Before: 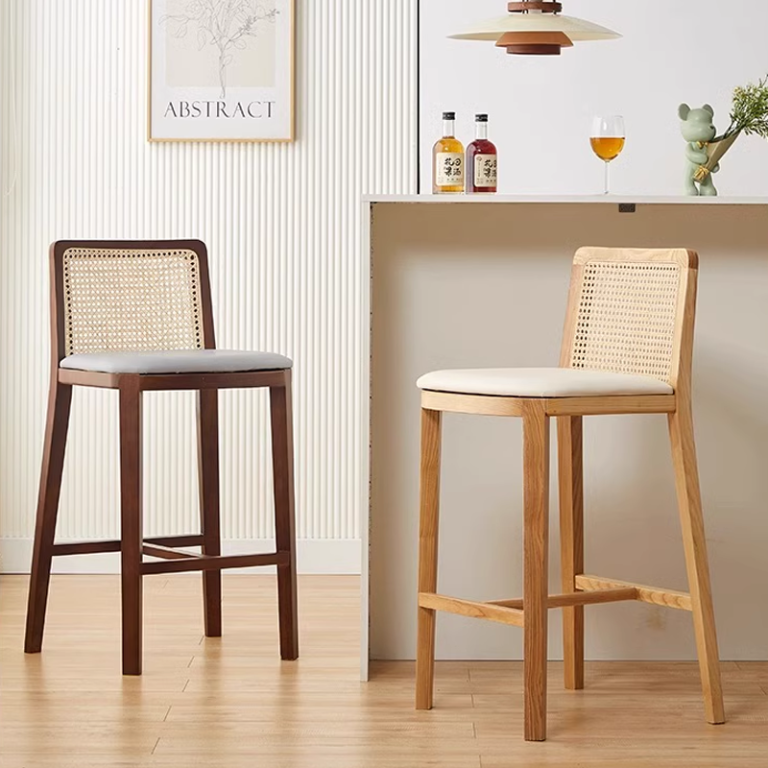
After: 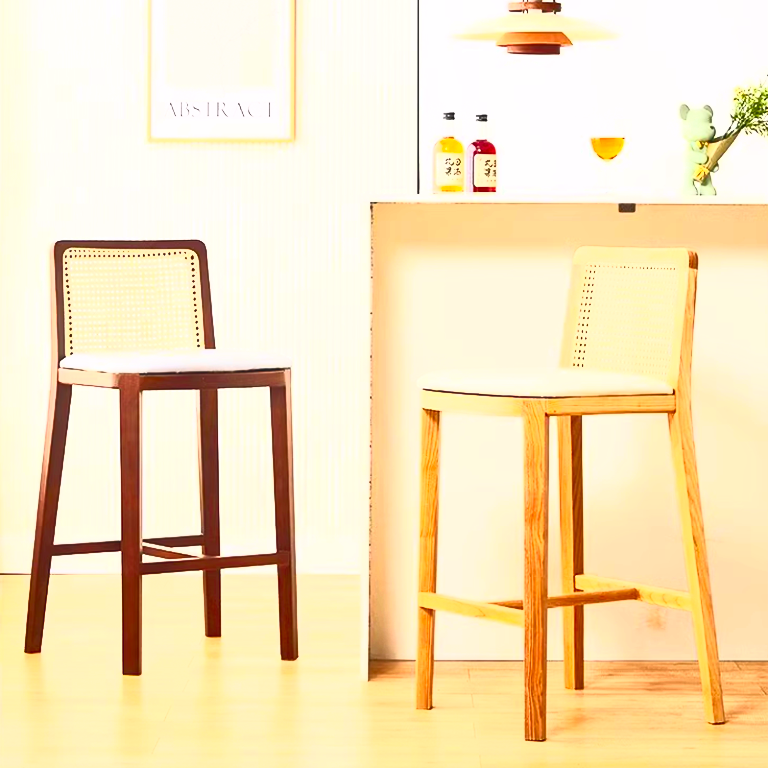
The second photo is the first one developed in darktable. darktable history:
contrast brightness saturation: contrast 1, brightness 1, saturation 1
